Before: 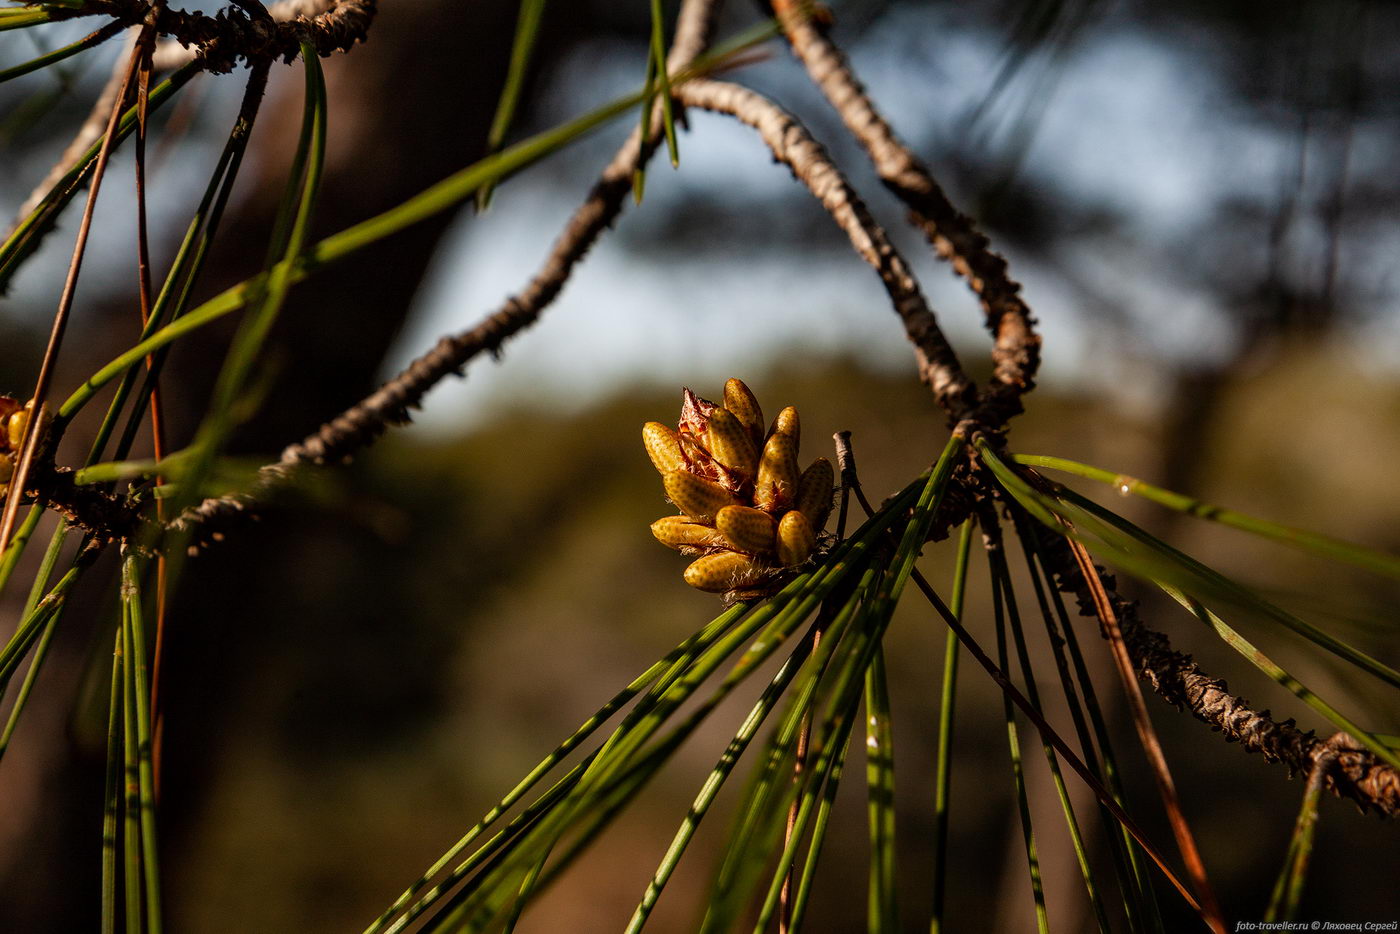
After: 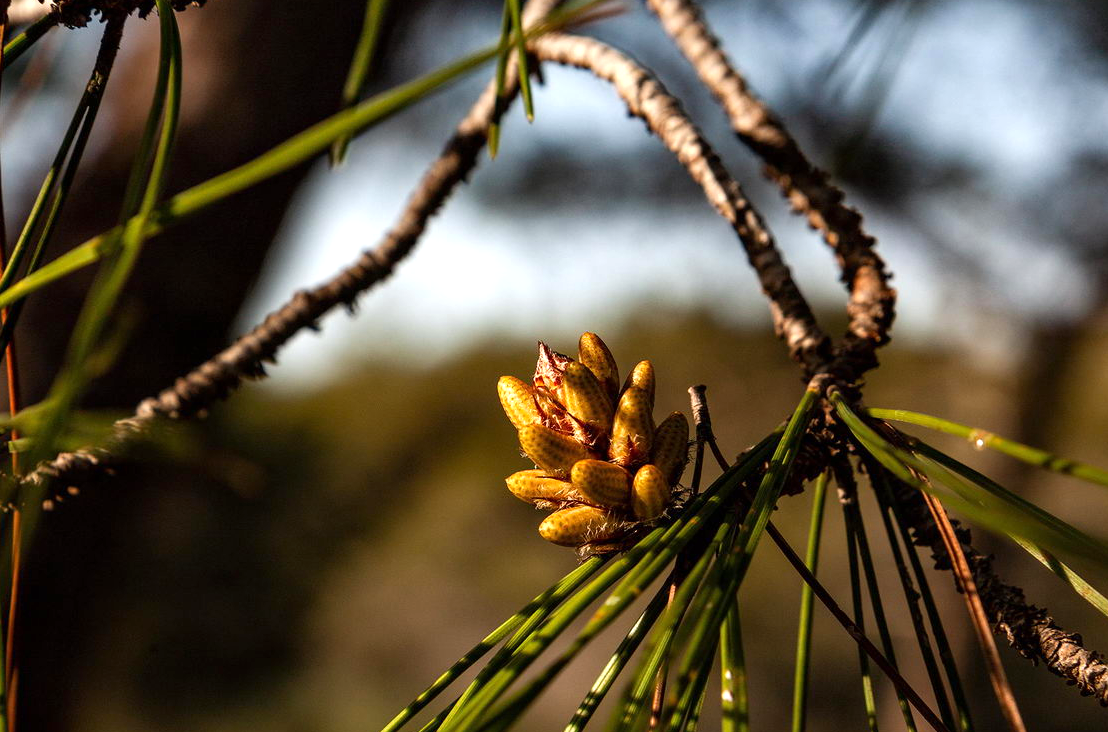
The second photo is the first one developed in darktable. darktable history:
crop and rotate: left 10.428%, top 5.006%, right 10.377%, bottom 16.528%
exposure: exposure 0.586 EV, compensate highlight preservation false
